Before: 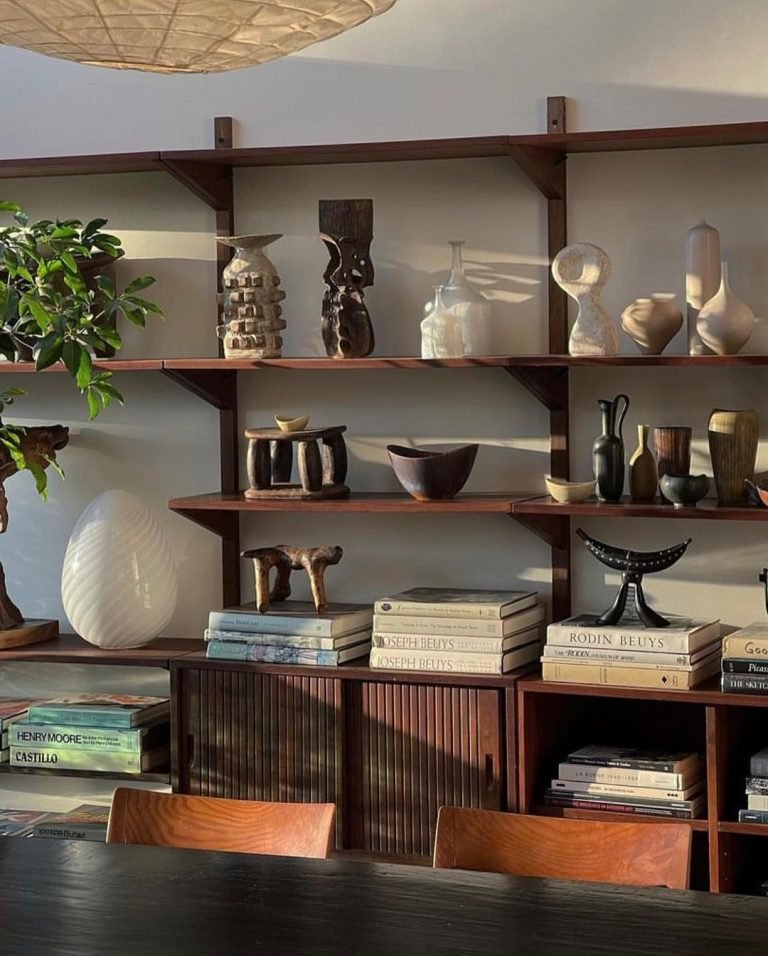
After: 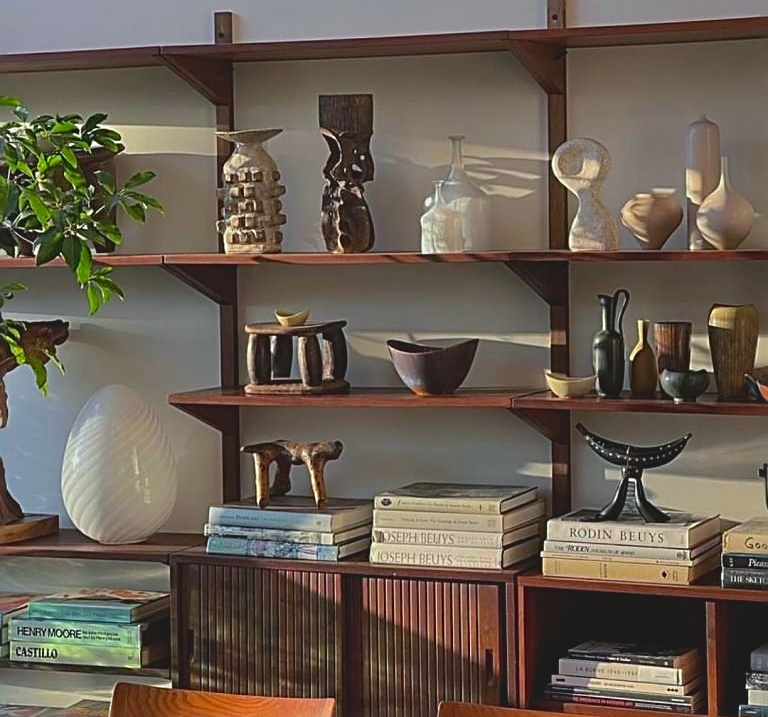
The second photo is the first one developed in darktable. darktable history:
crop: top 11.038%, bottom 13.962%
sharpen: radius 2.584, amount 0.688
contrast brightness saturation: contrast -0.19, saturation 0.19
white balance: red 0.974, blue 1.044
